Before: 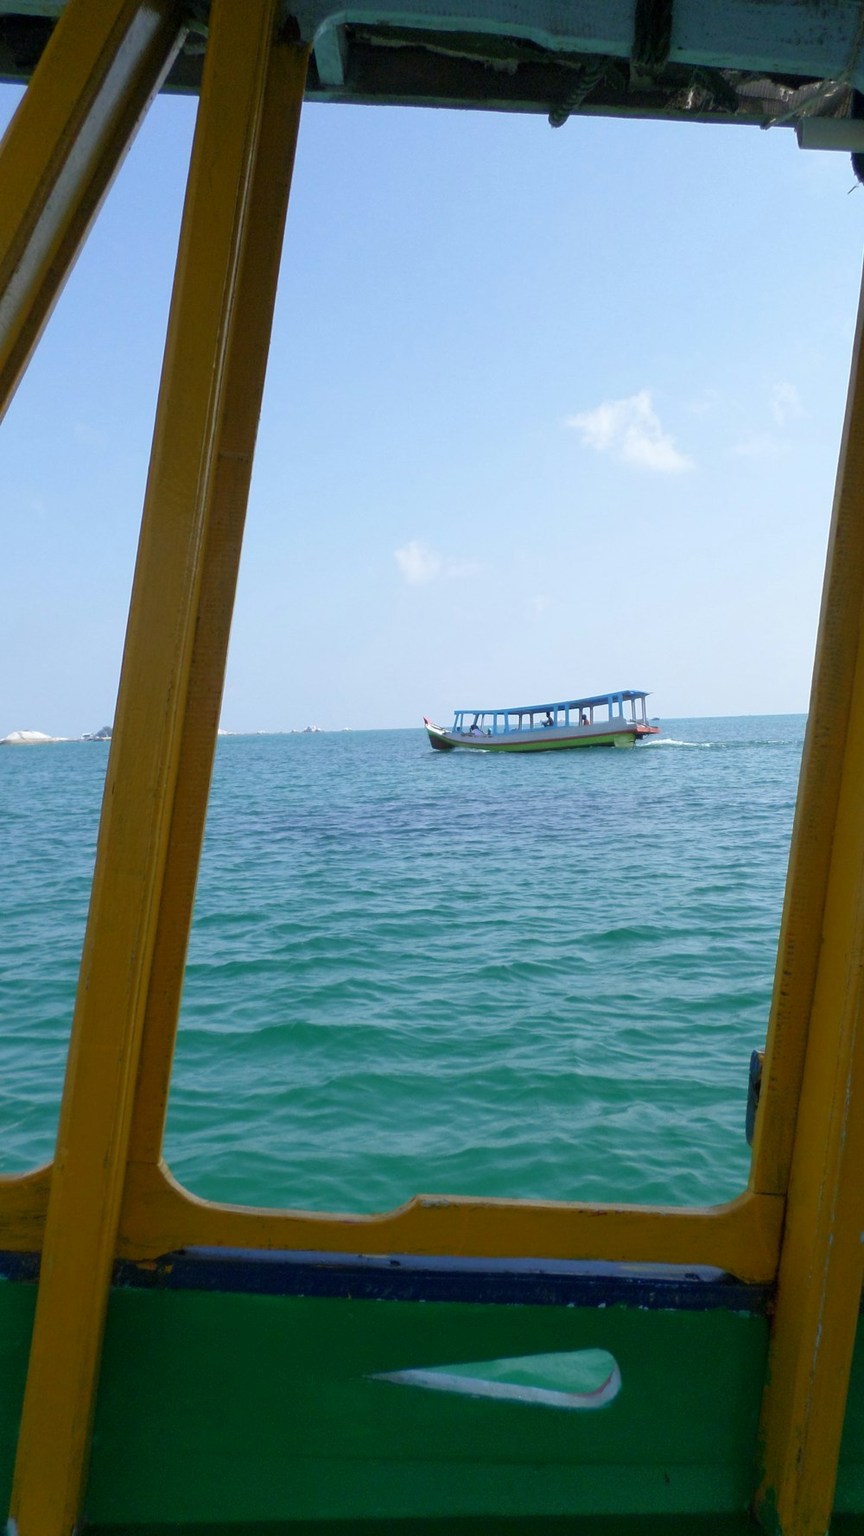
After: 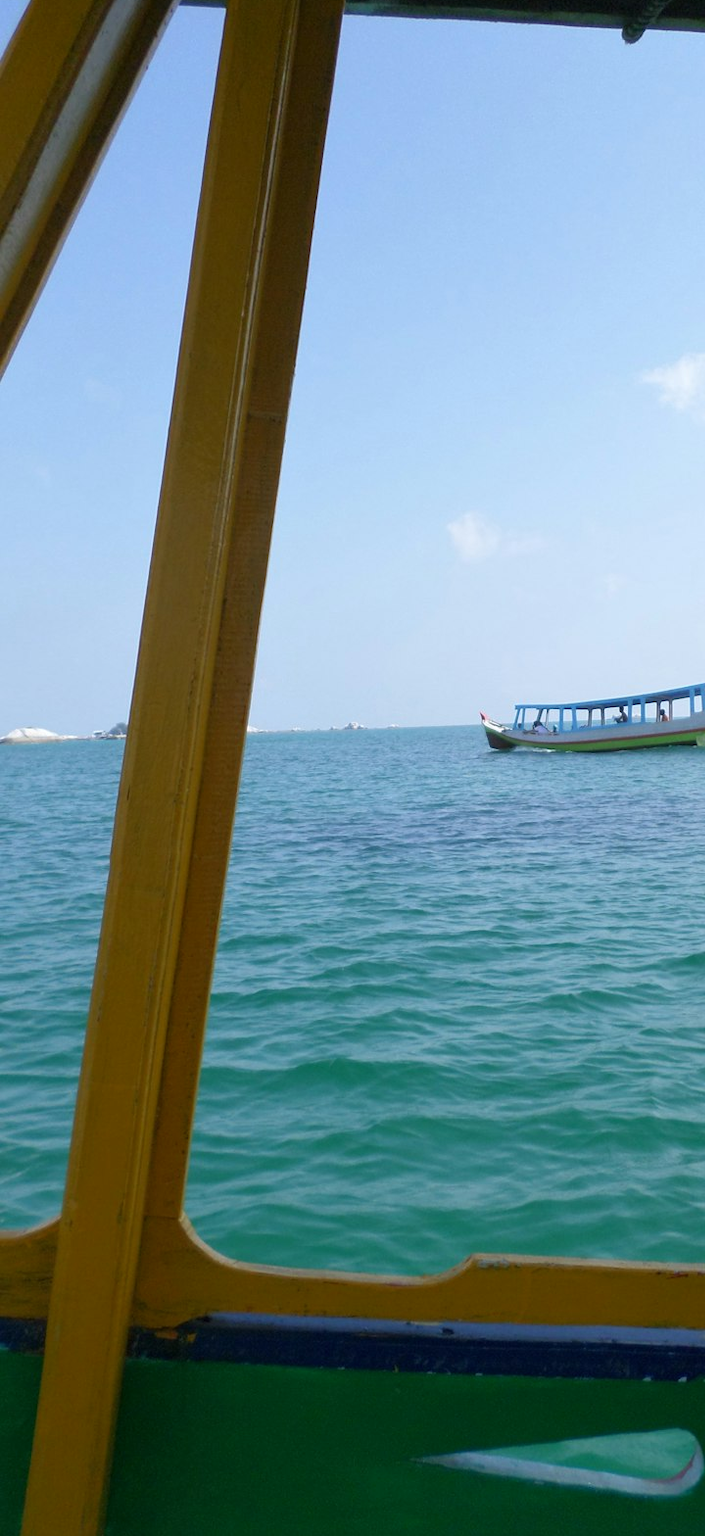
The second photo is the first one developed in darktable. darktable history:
crop: top 5.803%, right 27.864%, bottom 5.804%
tone equalizer: on, module defaults
